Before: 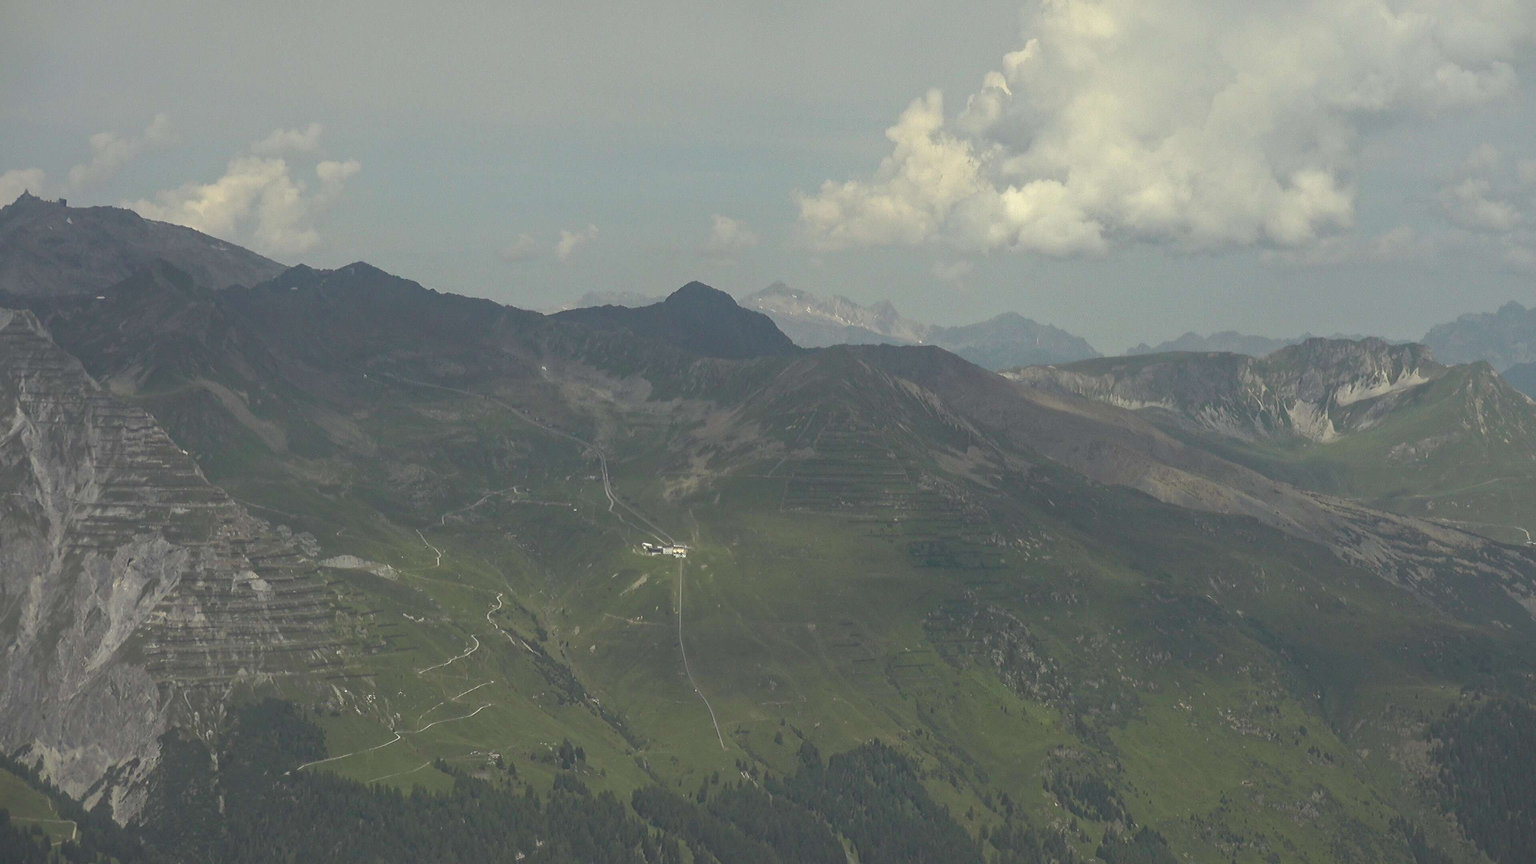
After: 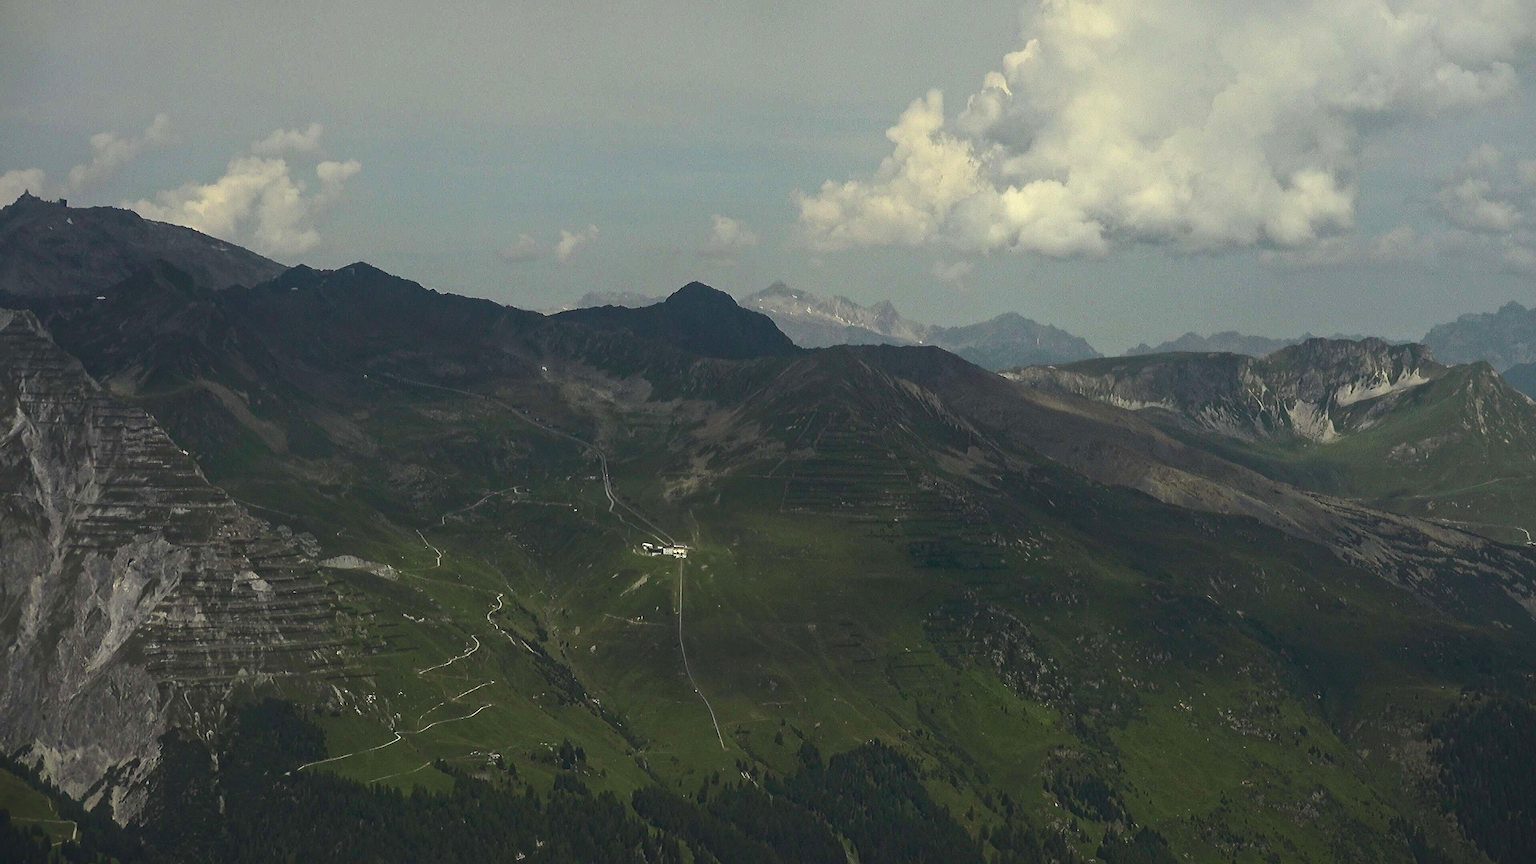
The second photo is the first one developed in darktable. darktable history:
contrast brightness saturation: contrast 0.22, brightness -0.19, saturation 0.24
sharpen: on, module defaults
